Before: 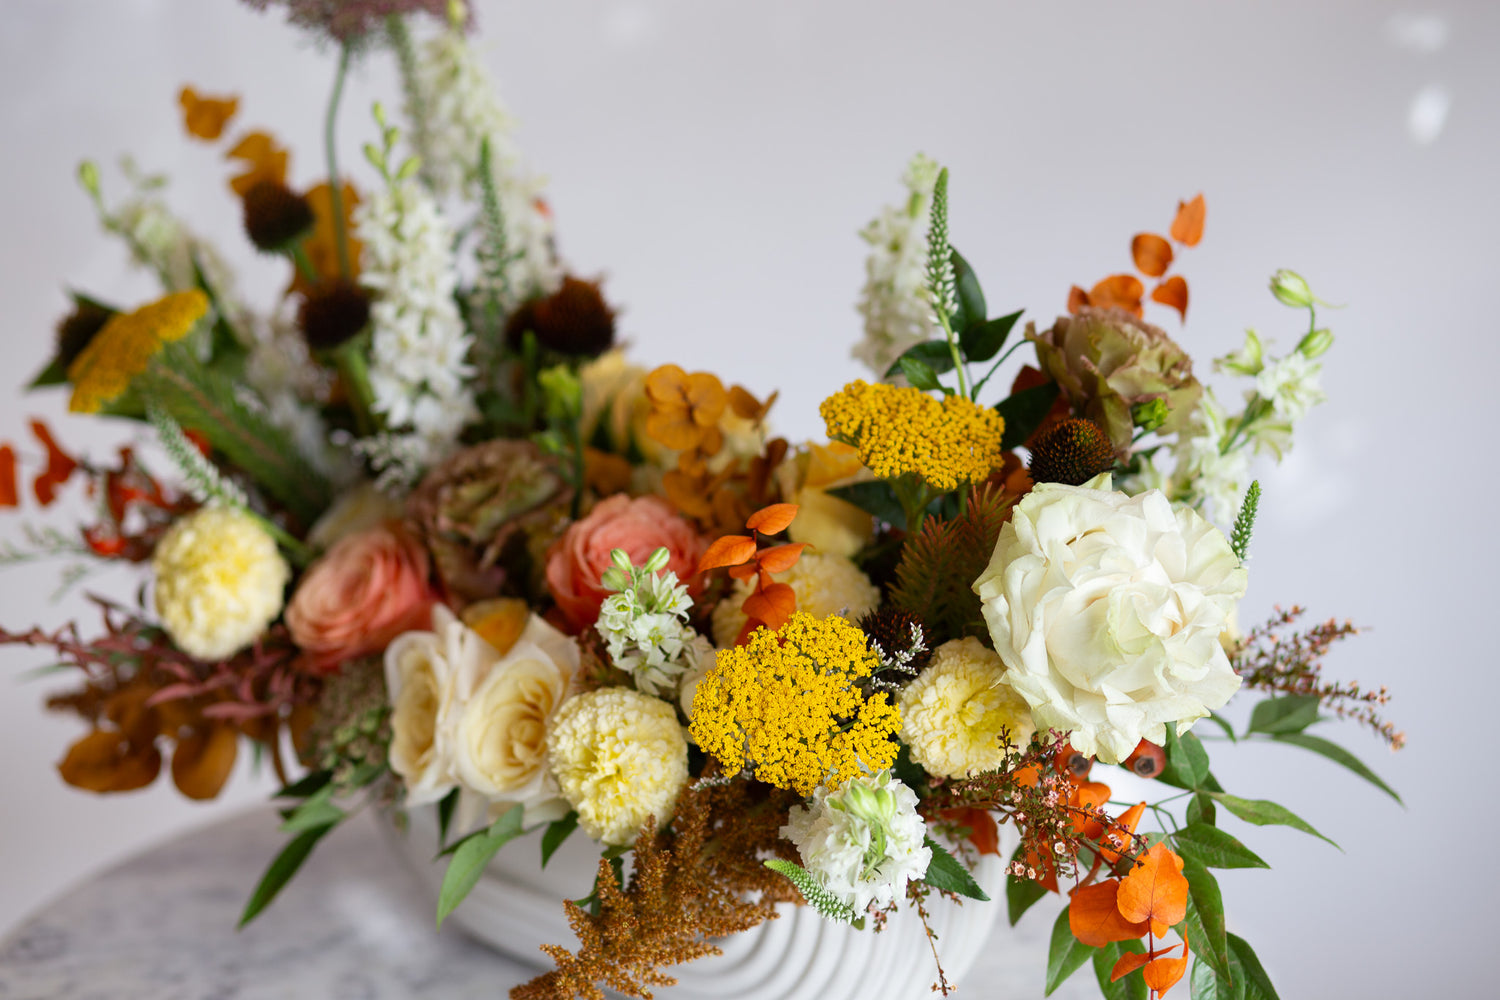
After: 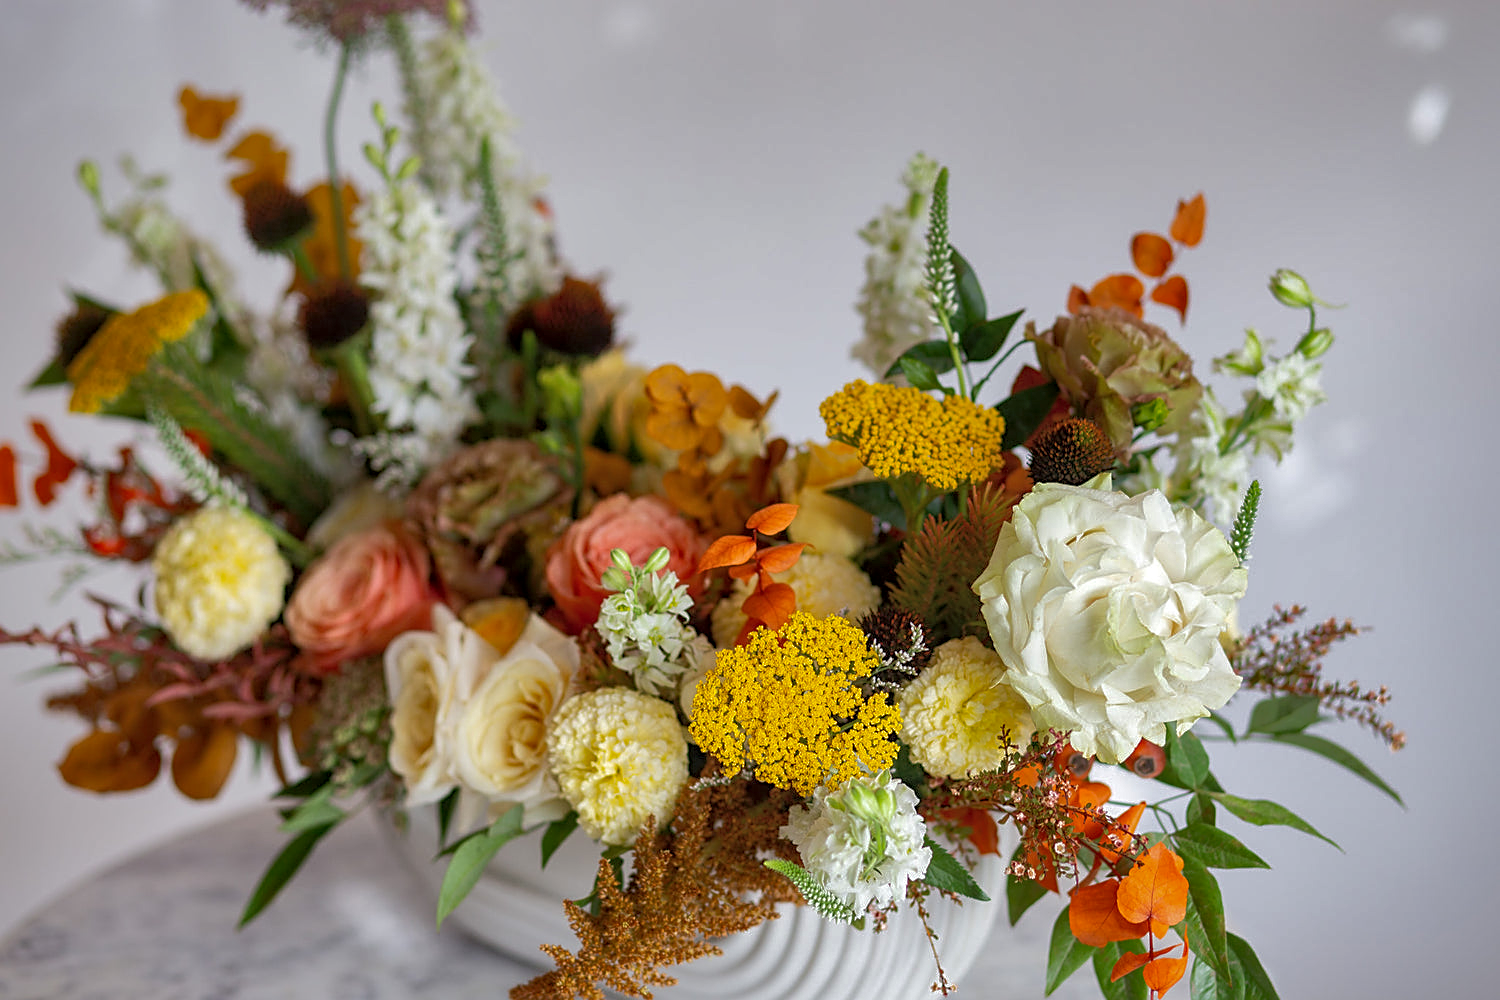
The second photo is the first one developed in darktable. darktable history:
sharpen: on, module defaults
shadows and highlights: shadows 60, highlights -60
local contrast: on, module defaults
